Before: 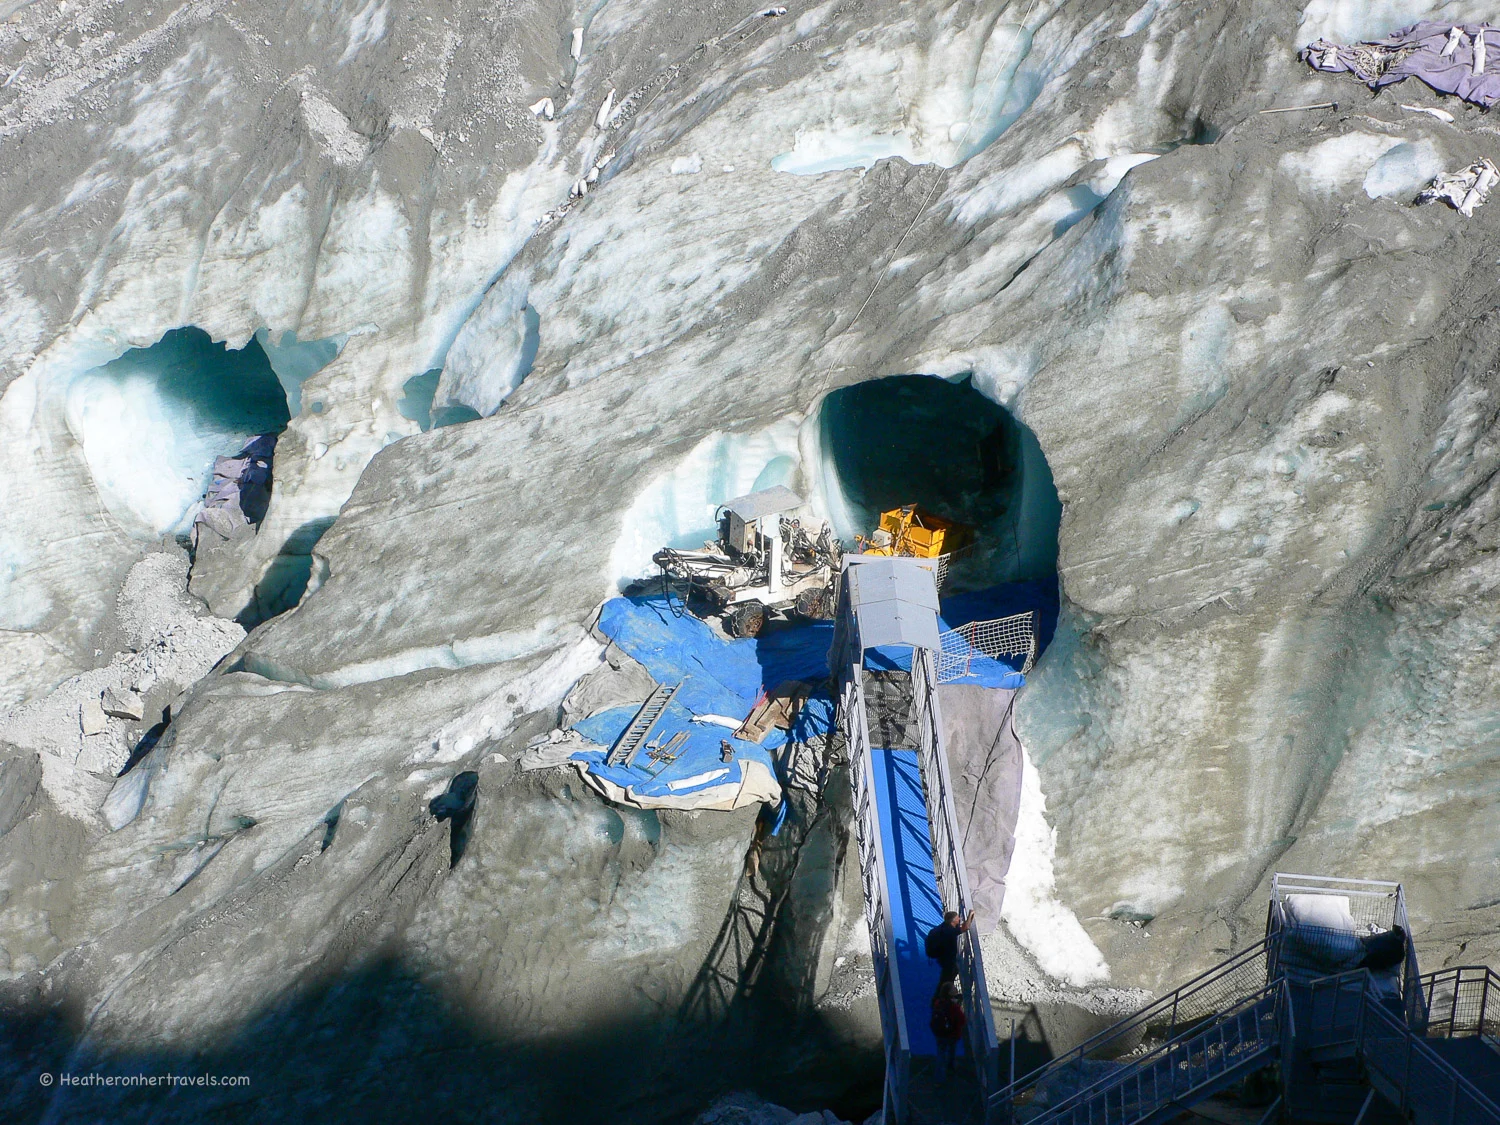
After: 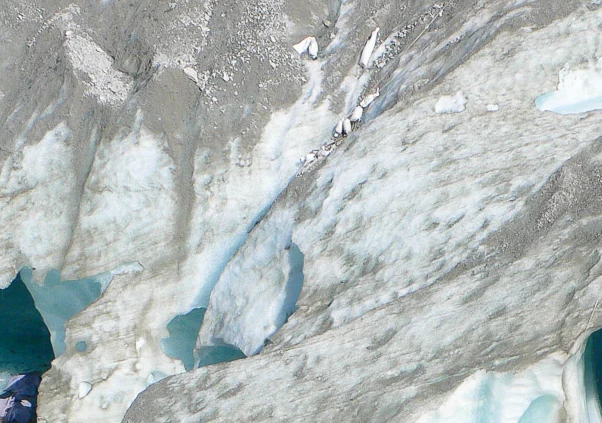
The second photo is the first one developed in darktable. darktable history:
crop: left 15.753%, top 5.442%, right 44.095%, bottom 56.929%
